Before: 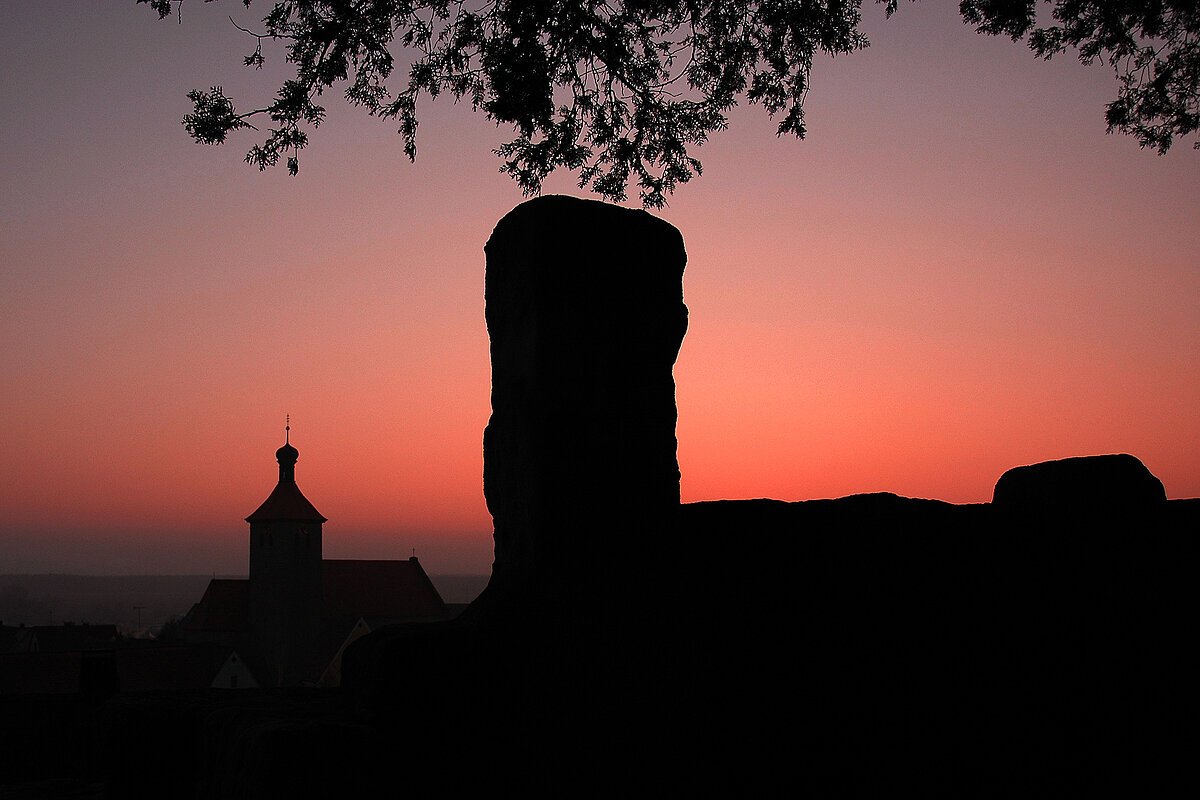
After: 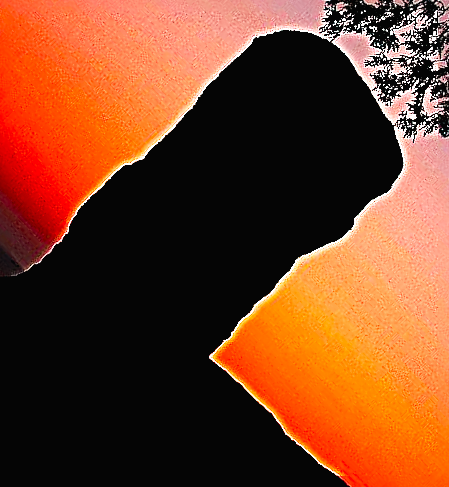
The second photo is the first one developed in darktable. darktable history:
tone curve: curves: ch0 [(0, 0.013) (0.054, 0.018) (0.205, 0.191) (0.289, 0.292) (0.39, 0.424) (0.493, 0.551) (0.647, 0.752) (0.796, 0.887) (1, 0.998)]; ch1 [(0, 0) (0.371, 0.339) (0.477, 0.452) (0.494, 0.495) (0.501, 0.501) (0.51, 0.516) (0.54, 0.557) (0.572, 0.605) (0.625, 0.687) (0.774, 0.841) (1, 1)]; ch2 [(0, 0) (0.32, 0.281) (0.403, 0.399) (0.441, 0.428) (0.47, 0.469) (0.498, 0.496) (0.524, 0.543) (0.551, 0.579) (0.633, 0.665) (0.7, 0.711) (1, 1)], preserve colors none
color balance rgb: linear chroma grading › global chroma 2.954%, perceptual saturation grading › global saturation 36.531%, perceptual saturation grading › shadows 36.019%, perceptual brilliance grading › highlights 12.754%, perceptual brilliance grading › mid-tones 7.58%, perceptual brilliance grading › shadows -16.674%
sharpen: radius 4.013, amount 1.987
crop and rotate: angle -45.73°, top 16.738%, right 0.928%, bottom 11.665%
haze removal: strength 0.391, distance 0.215, adaptive false
